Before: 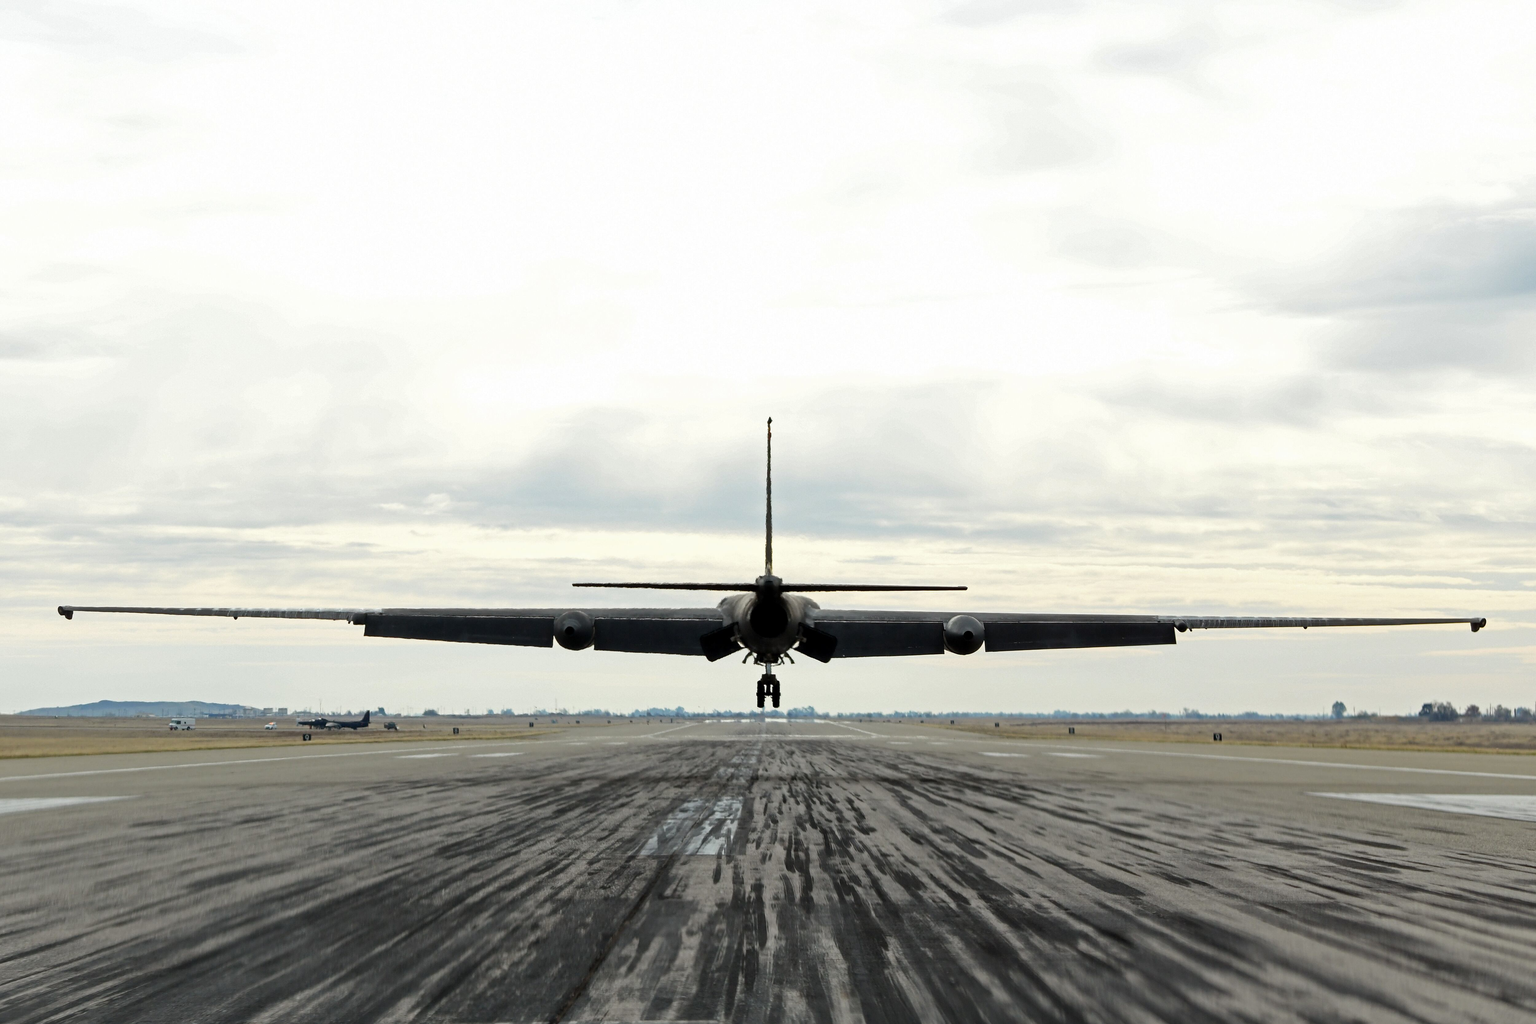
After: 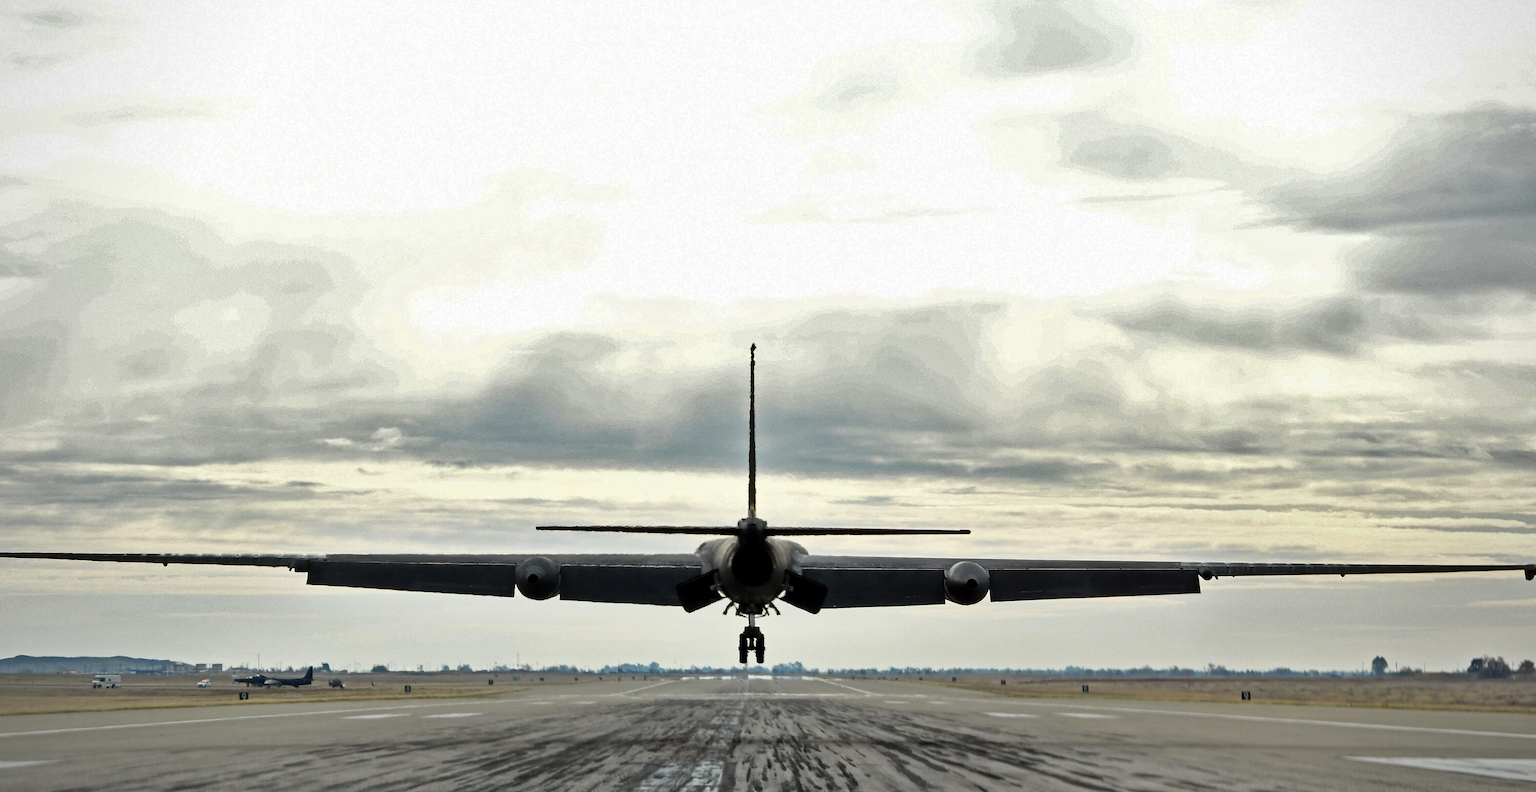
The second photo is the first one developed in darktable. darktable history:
crop: left 5.596%, top 10.314%, right 3.534%, bottom 19.395%
vignetting: fall-off radius 63.6%
shadows and highlights: white point adjustment 0.1, highlights -70, soften with gaussian
